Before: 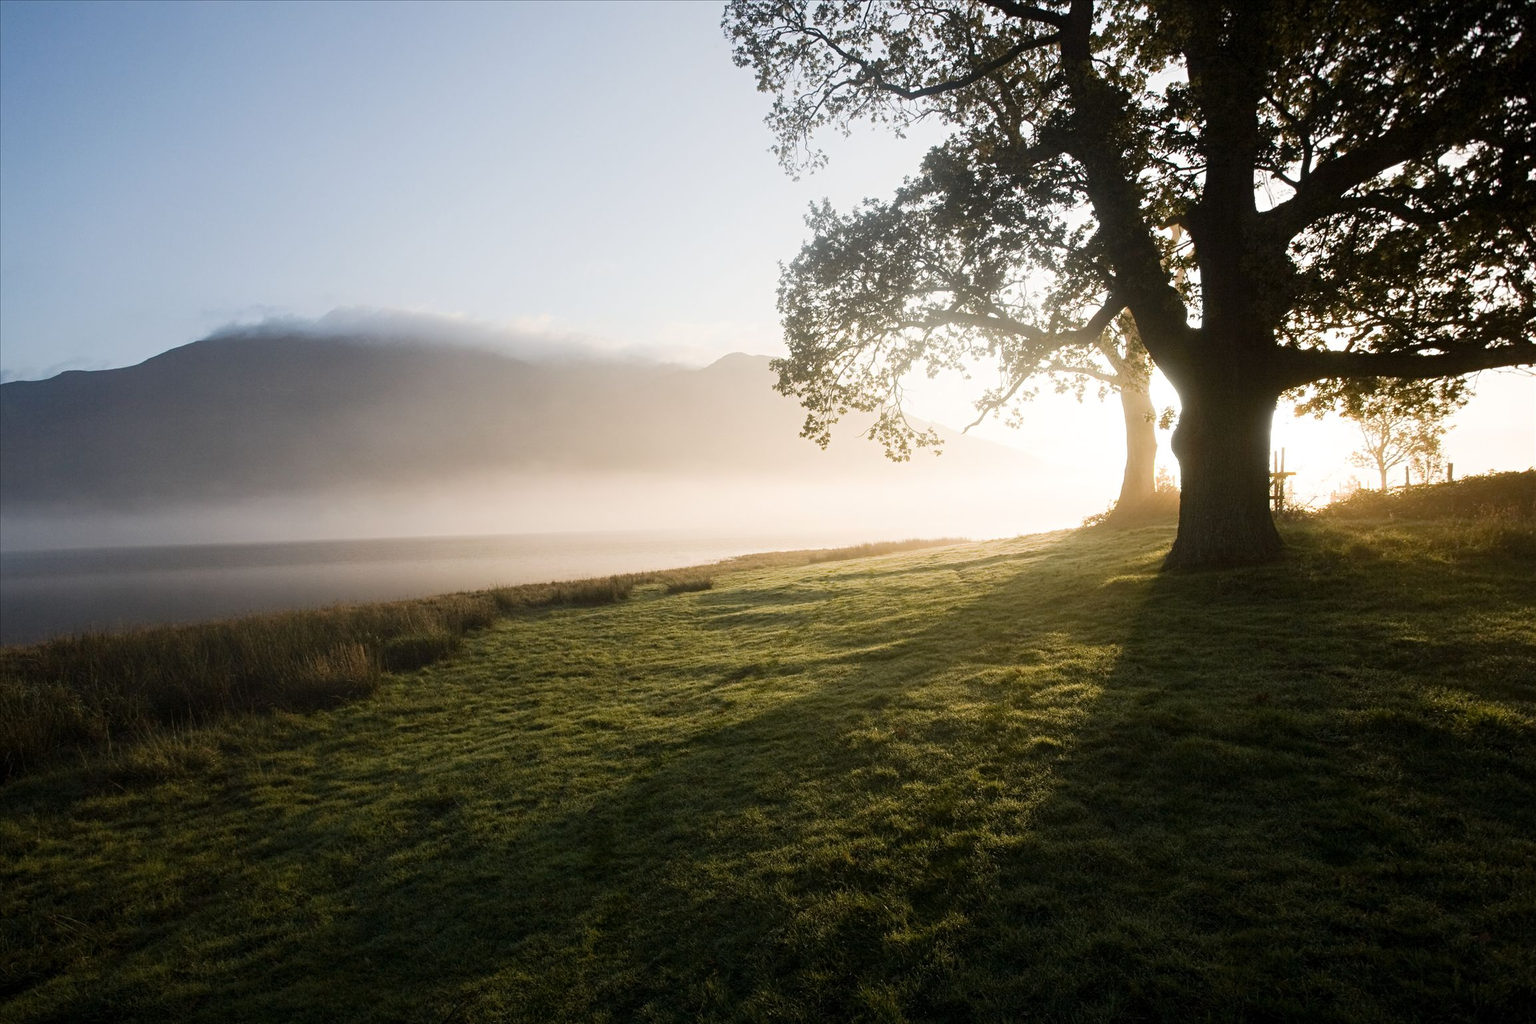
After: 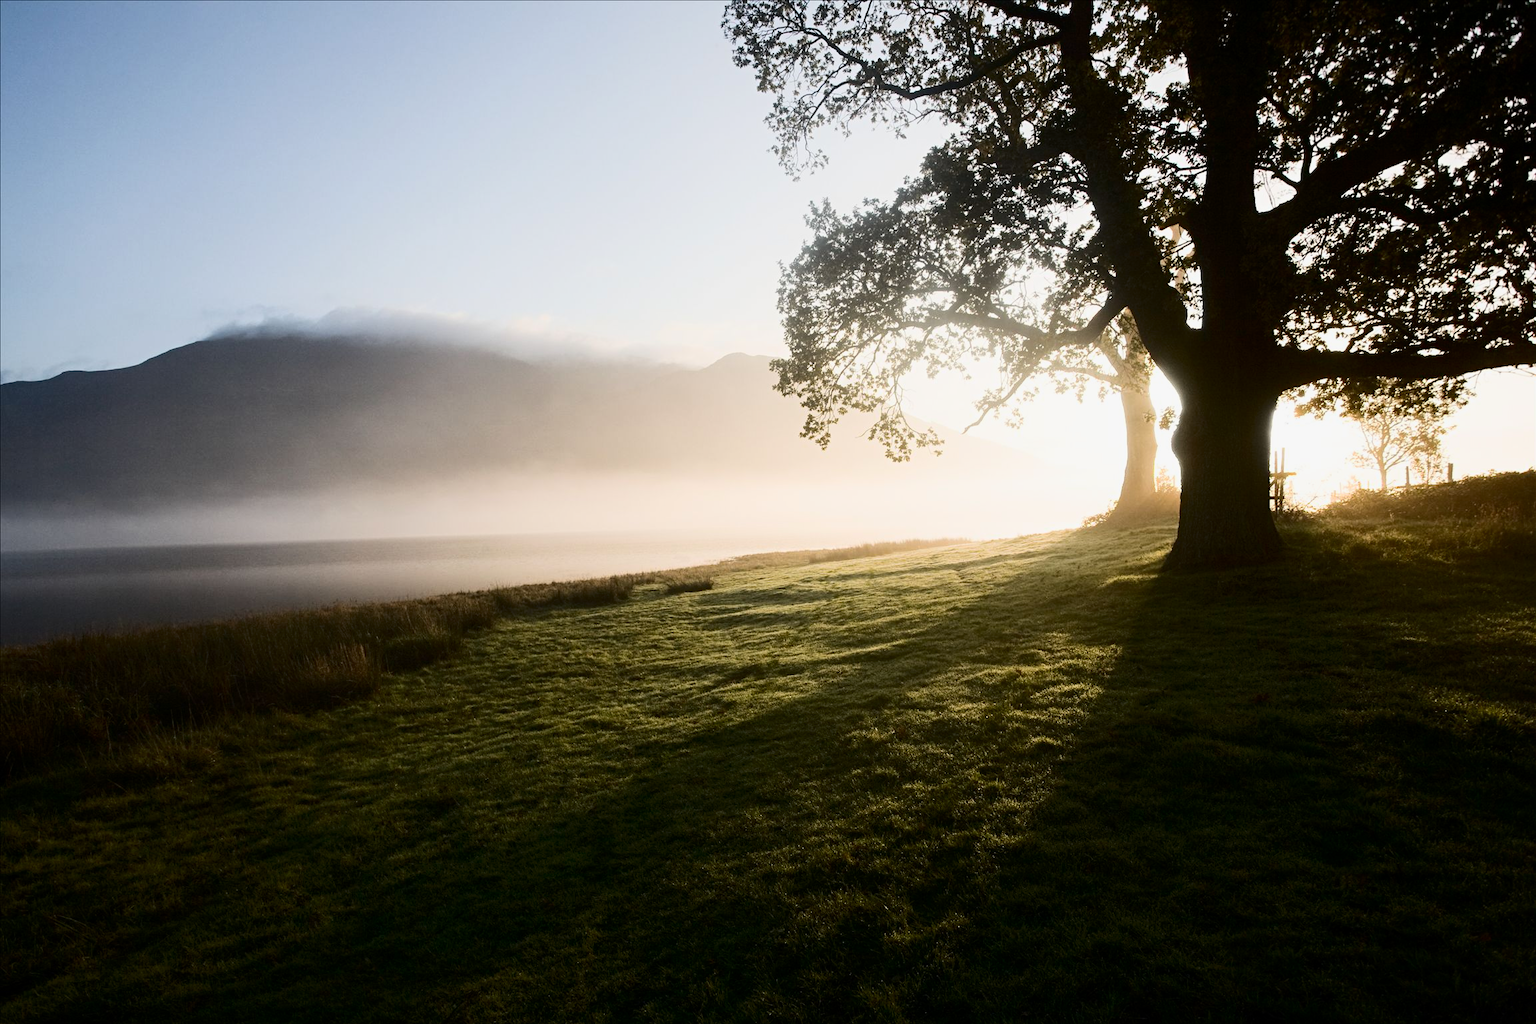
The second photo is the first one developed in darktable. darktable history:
shadows and highlights: shadows -20, white point adjustment -2, highlights -35
contrast brightness saturation: contrast 0.28
